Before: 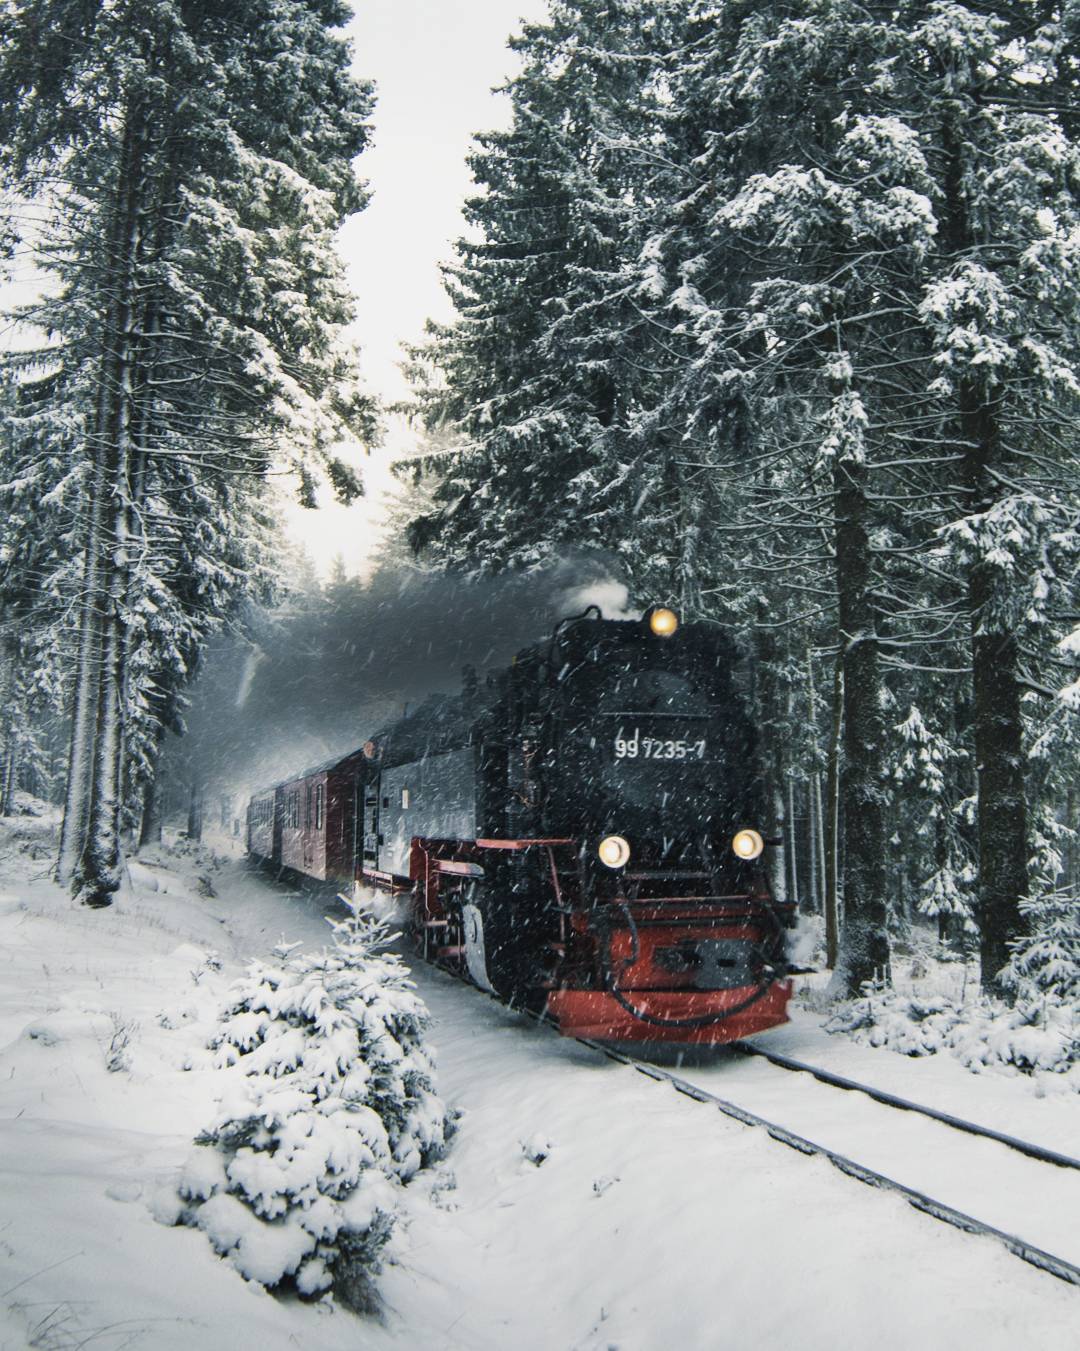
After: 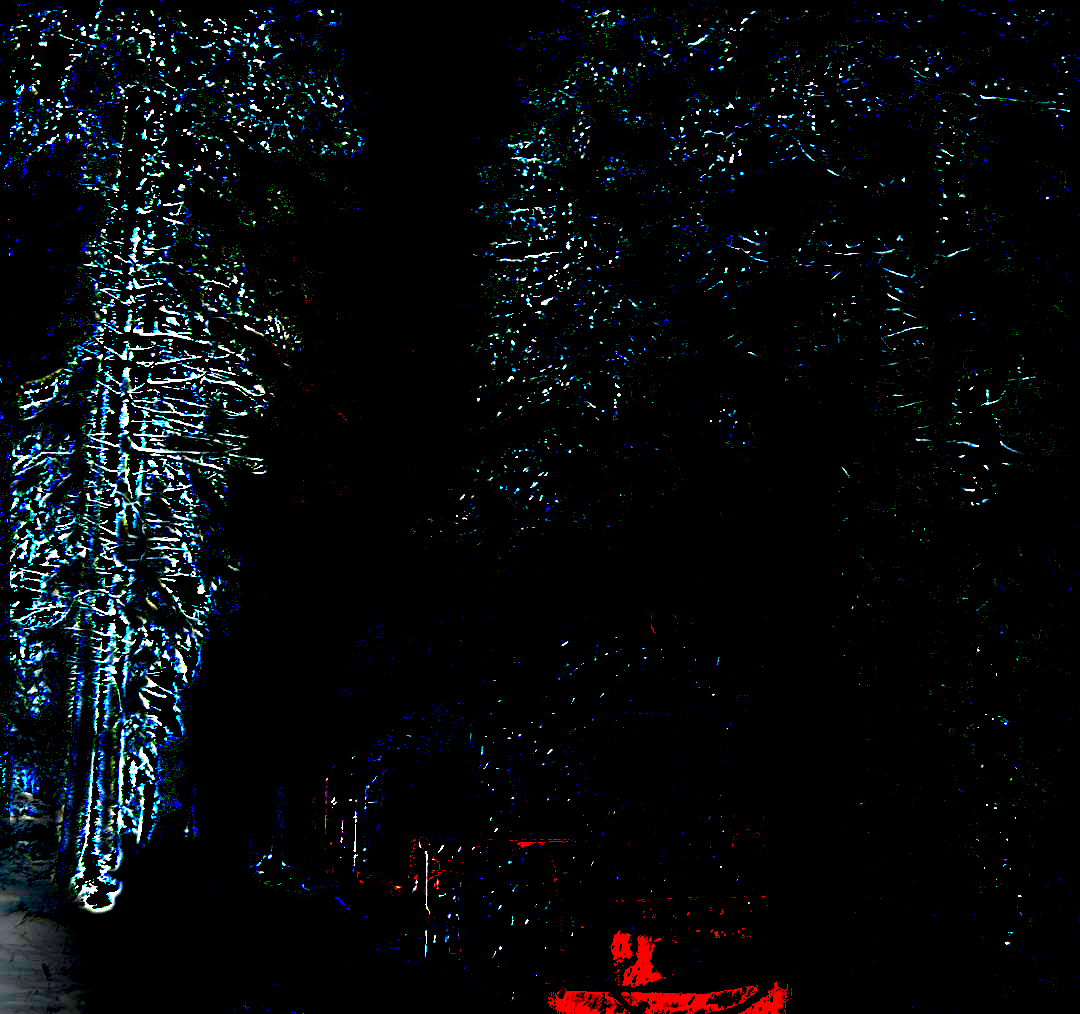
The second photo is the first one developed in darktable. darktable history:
sharpen: radius 3.962
crop: bottom 24.913%
exposure: black level correction 0.099, exposure 3.1 EV, compensate exposure bias true, compensate highlight preservation false
local contrast: on, module defaults
